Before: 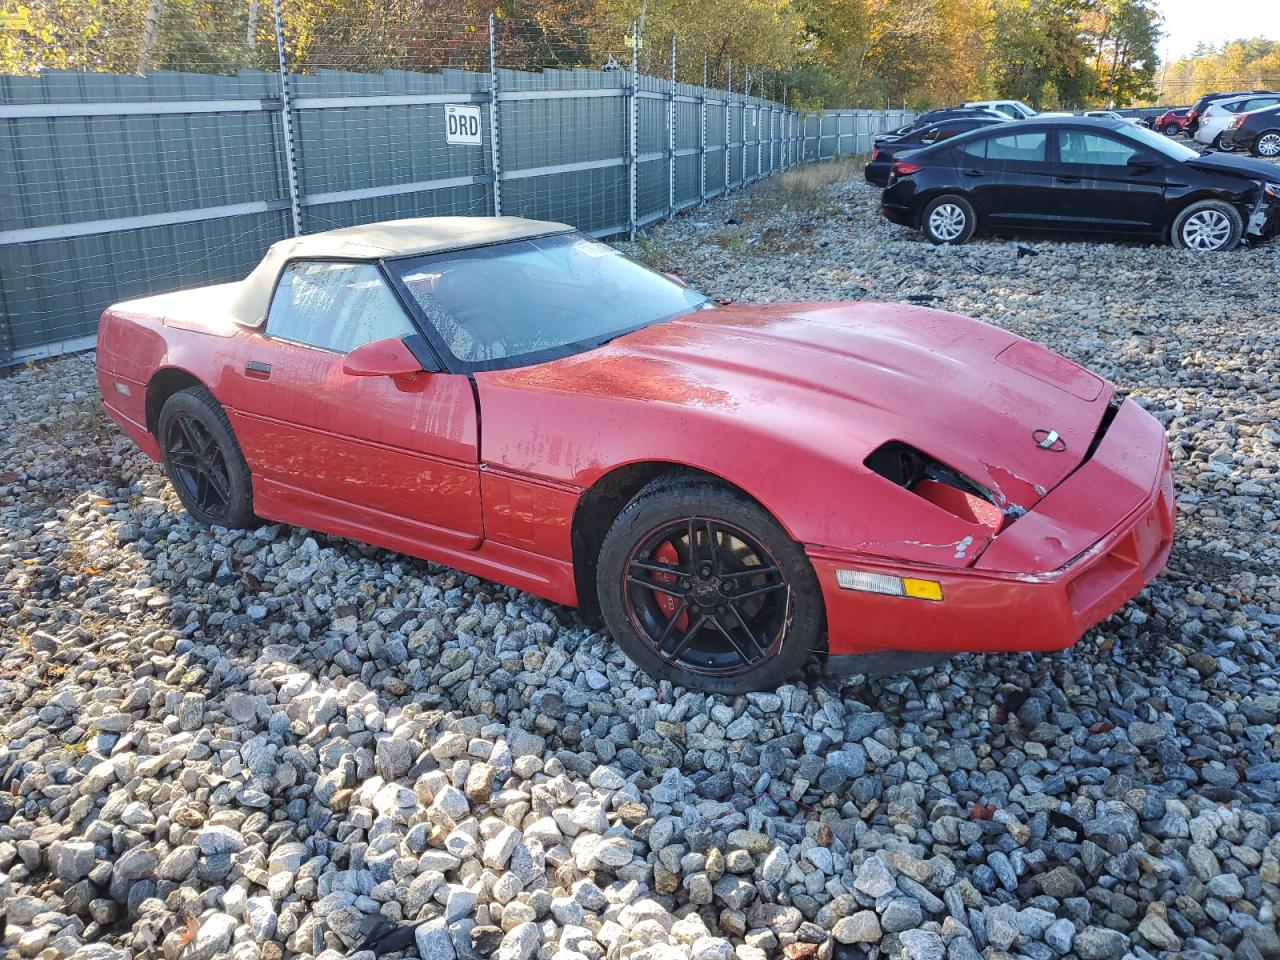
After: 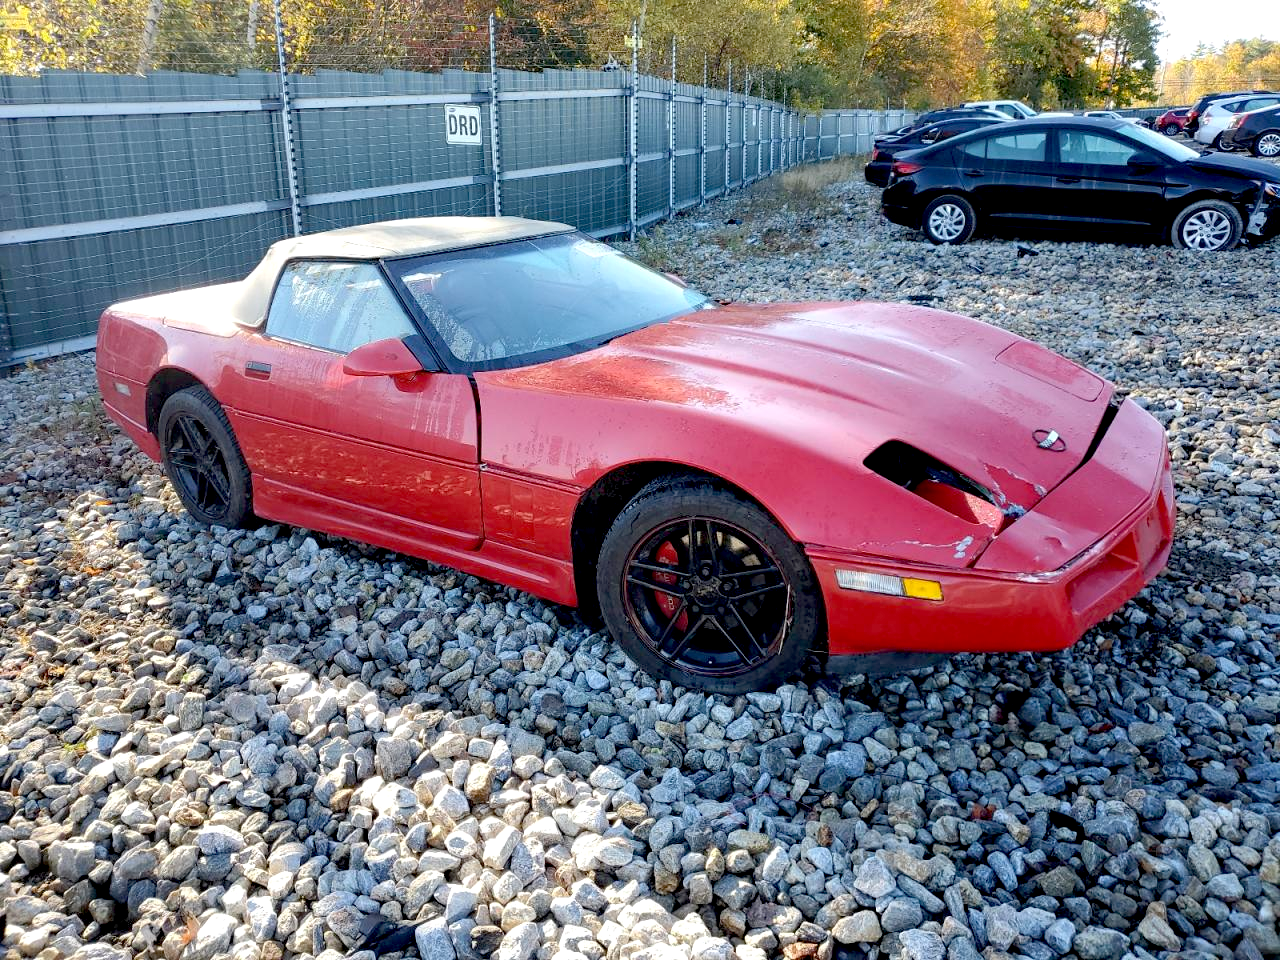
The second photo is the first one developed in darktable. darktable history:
exposure: black level correction 0.025, exposure 0.184 EV, compensate highlight preservation false
